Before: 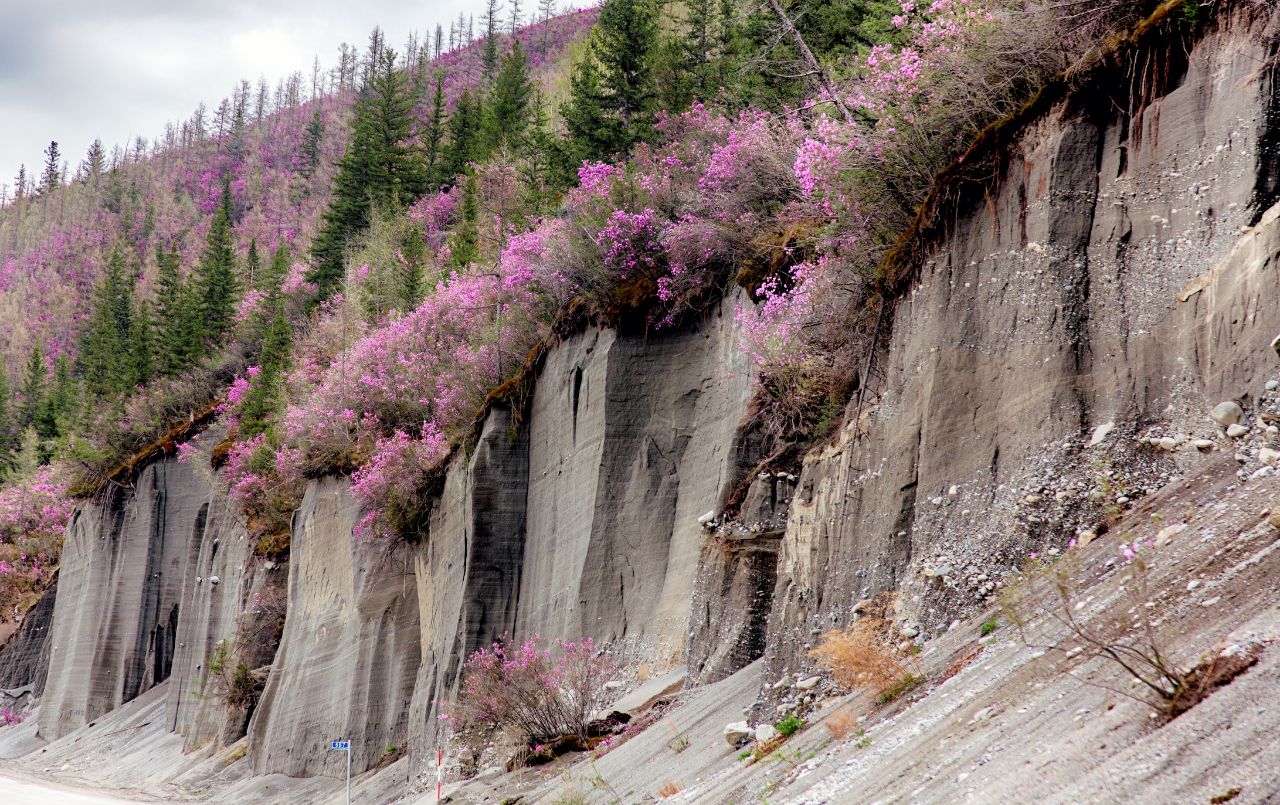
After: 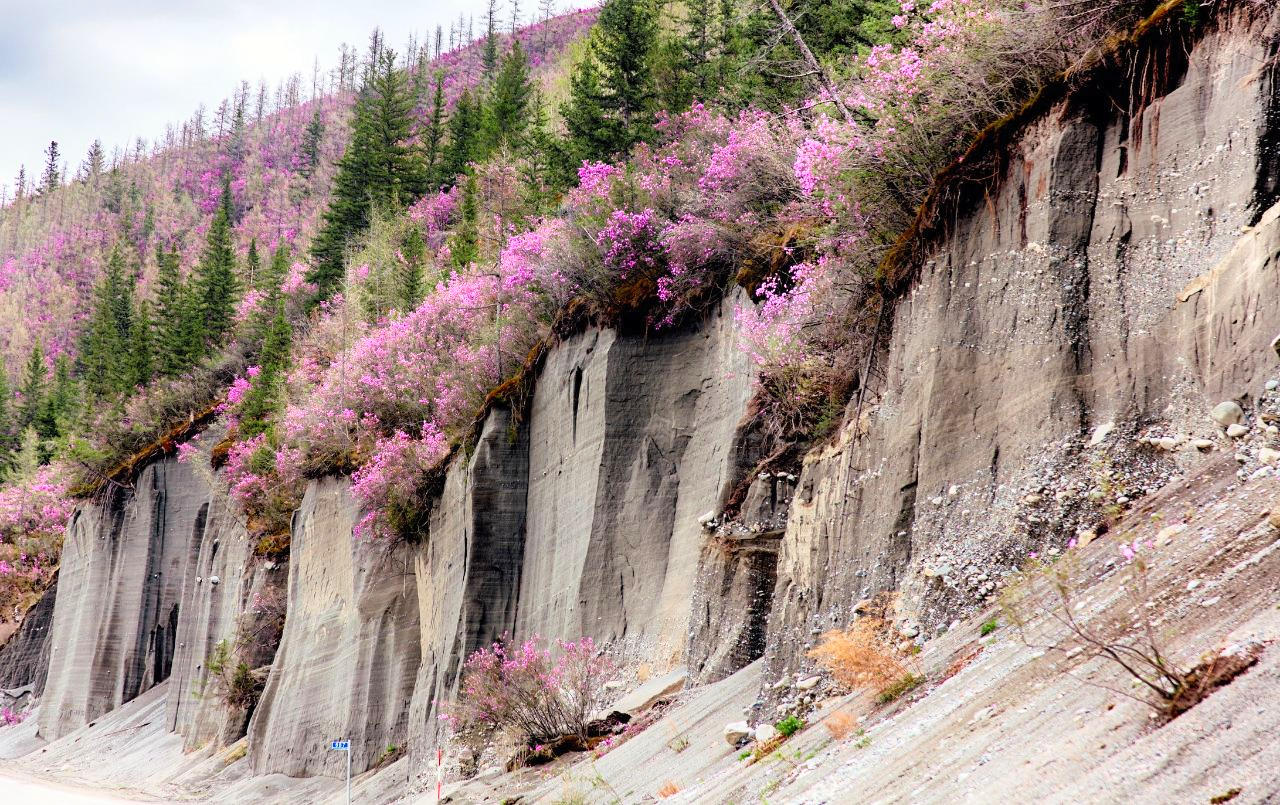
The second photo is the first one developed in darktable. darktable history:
tone equalizer: smoothing diameter 24.79%, edges refinement/feathering 7.13, preserve details guided filter
contrast brightness saturation: contrast 0.202, brightness 0.16, saturation 0.227
